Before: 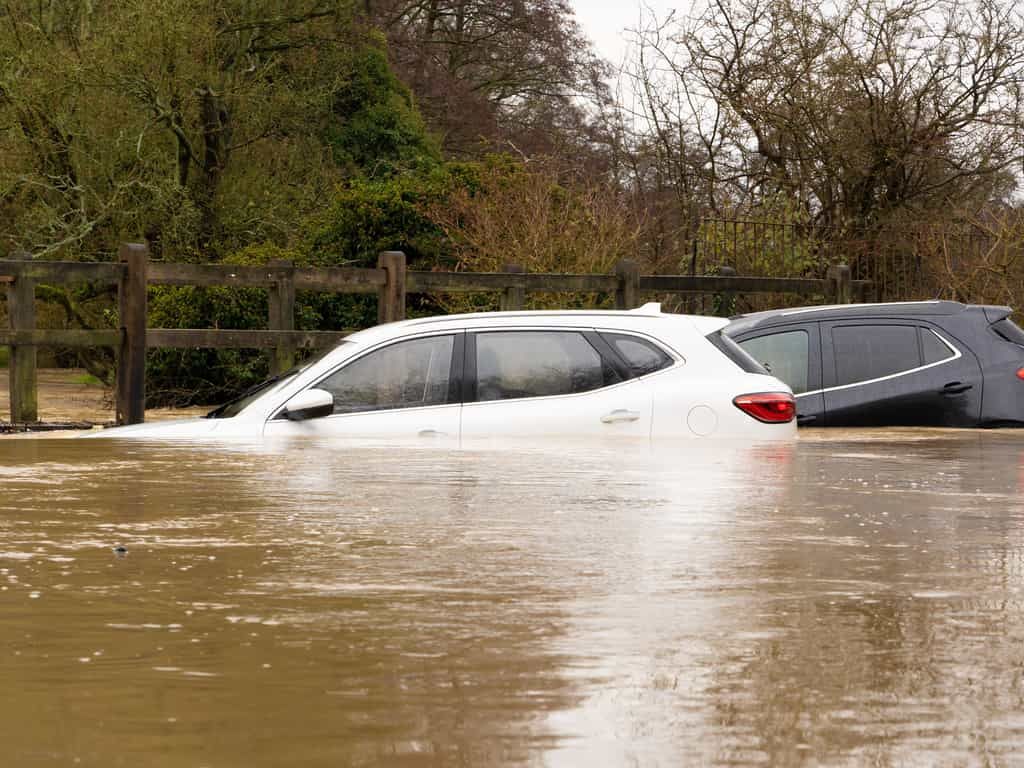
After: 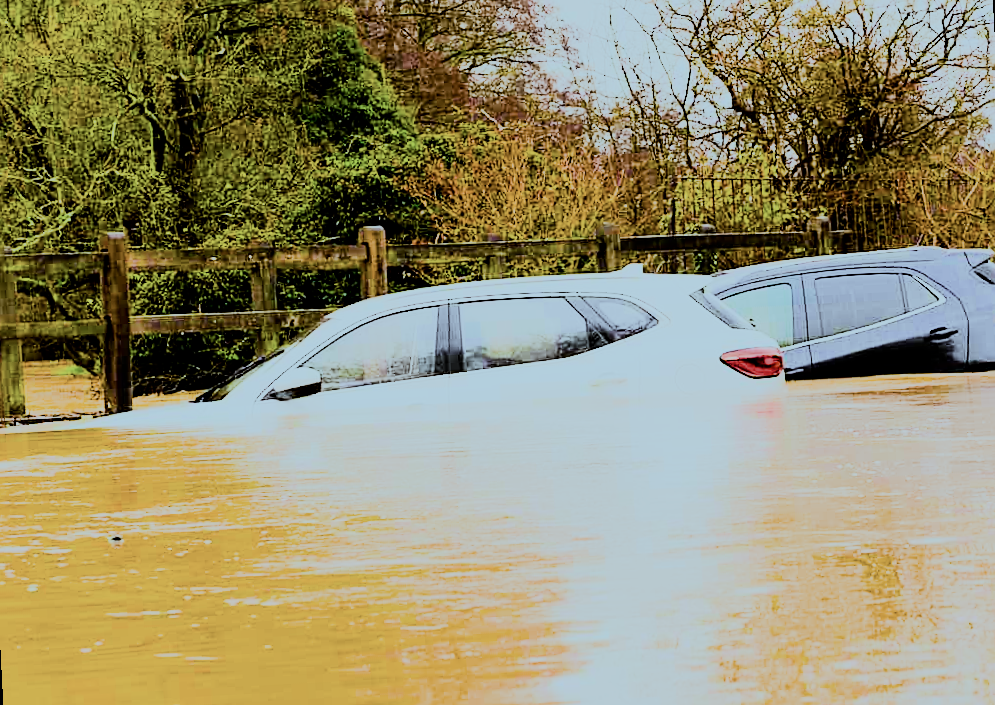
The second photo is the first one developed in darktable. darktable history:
contrast brightness saturation: brightness -0.2, saturation 0.08
exposure: exposure 0.74 EV, compensate highlight preservation false
sharpen: on, module defaults
rotate and perspective: rotation -3°, crop left 0.031, crop right 0.968, crop top 0.07, crop bottom 0.93
rgb curve: curves: ch0 [(0, 0) (0.21, 0.15) (0.24, 0.21) (0.5, 0.75) (0.75, 0.96) (0.89, 0.99) (1, 1)]; ch1 [(0, 0.02) (0.21, 0.13) (0.25, 0.2) (0.5, 0.67) (0.75, 0.9) (0.89, 0.97) (1, 1)]; ch2 [(0, 0.02) (0.21, 0.13) (0.25, 0.2) (0.5, 0.67) (0.75, 0.9) (0.89, 0.97) (1, 1)], compensate middle gray true
color balance rgb: linear chroma grading › shadows 10%, linear chroma grading › highlights 10%, linear chroma grading › global chroma 15%, linear chroma grading › mid-tones 15%, perceptual saturation grading › global saturation 40%, perceptual saturation grading › highlights -25%, perceptual saturation grading › mid-tones 35%, perceptual saturation grading › shadows 35%, perceptual brilliance grading › global brilliance 11.29%, global vibrance 11.29%
color correction: highlights a* -12.64, highlights b* -18.1, saturation 0.7
filmic rgb: black relative exposure -7.65 EV, white relative exposure 4.56 EV, hardness 3.61
